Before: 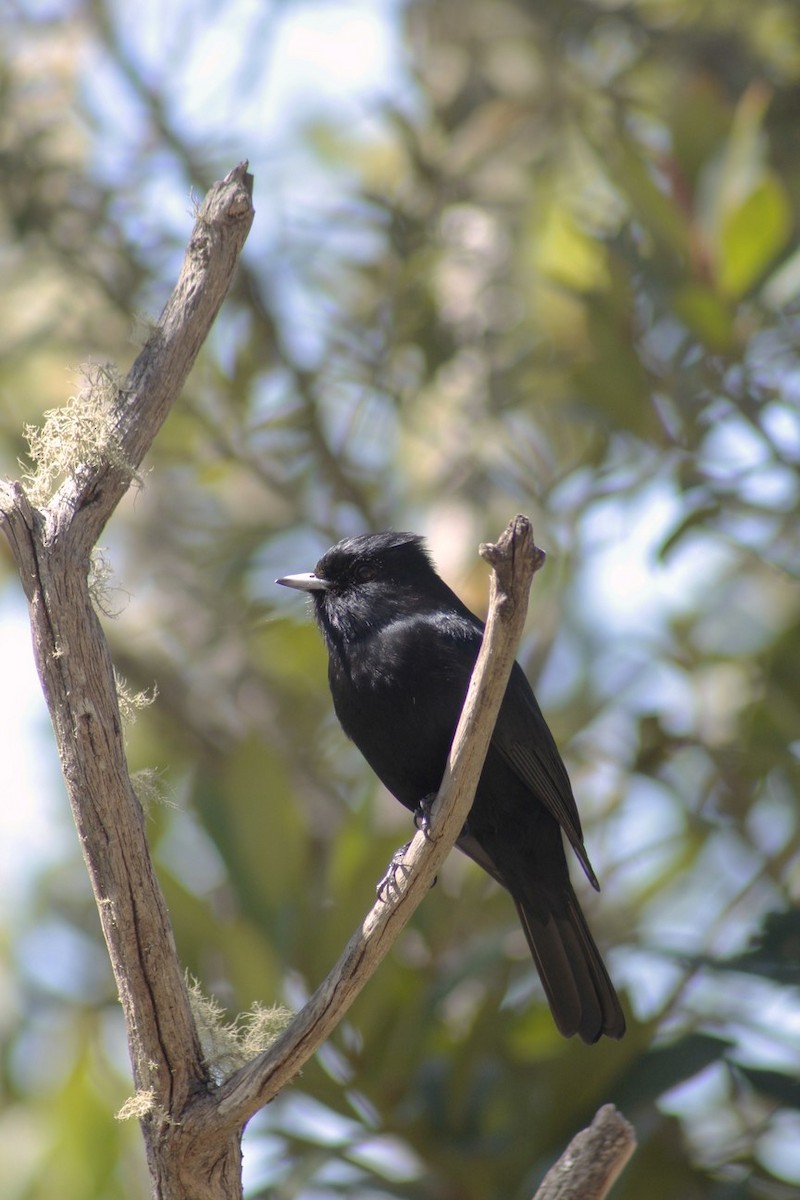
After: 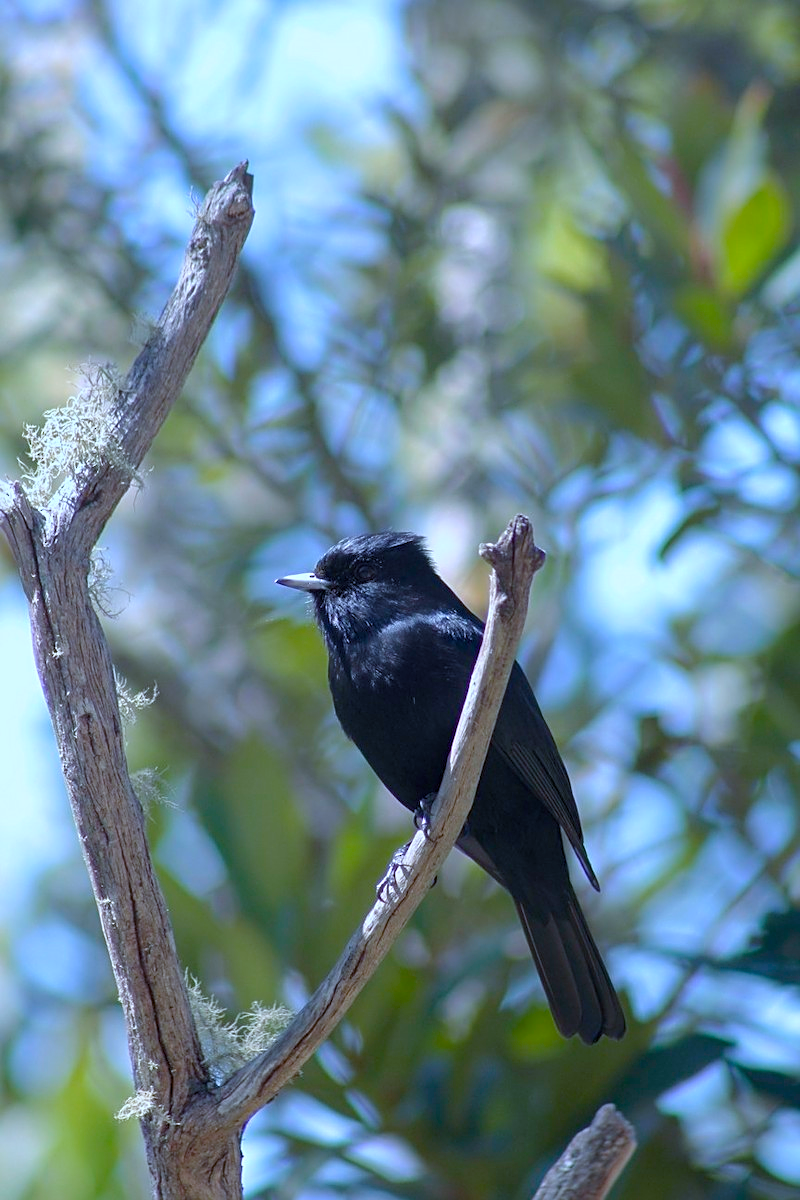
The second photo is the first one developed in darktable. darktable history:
sharpen: on, module defaults
white balance: red 0.871, blue 1.249
color balance rgb: perceptual saturation grading › global saturation 20%, perceptual saturation grading › highlights -25%, perceptual saturation grading › shadows 25%
